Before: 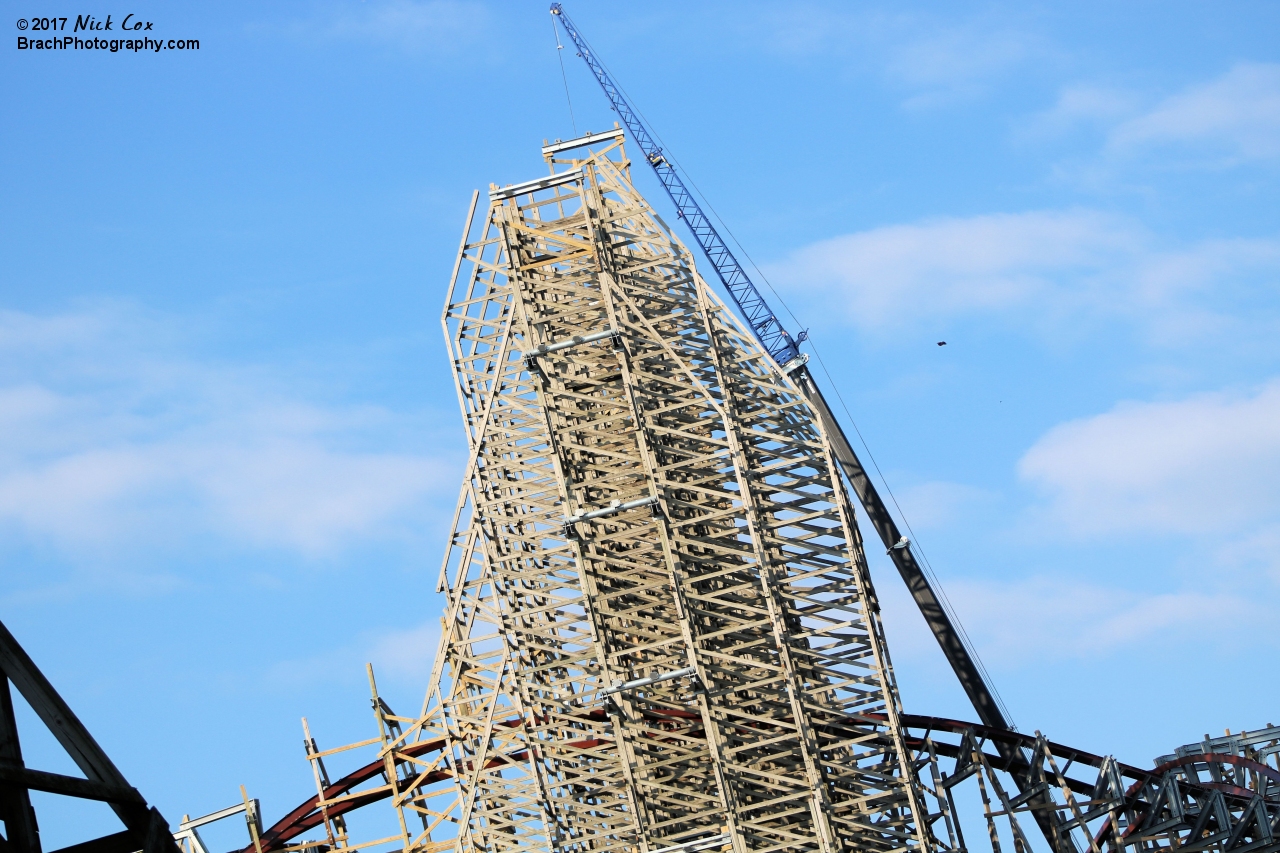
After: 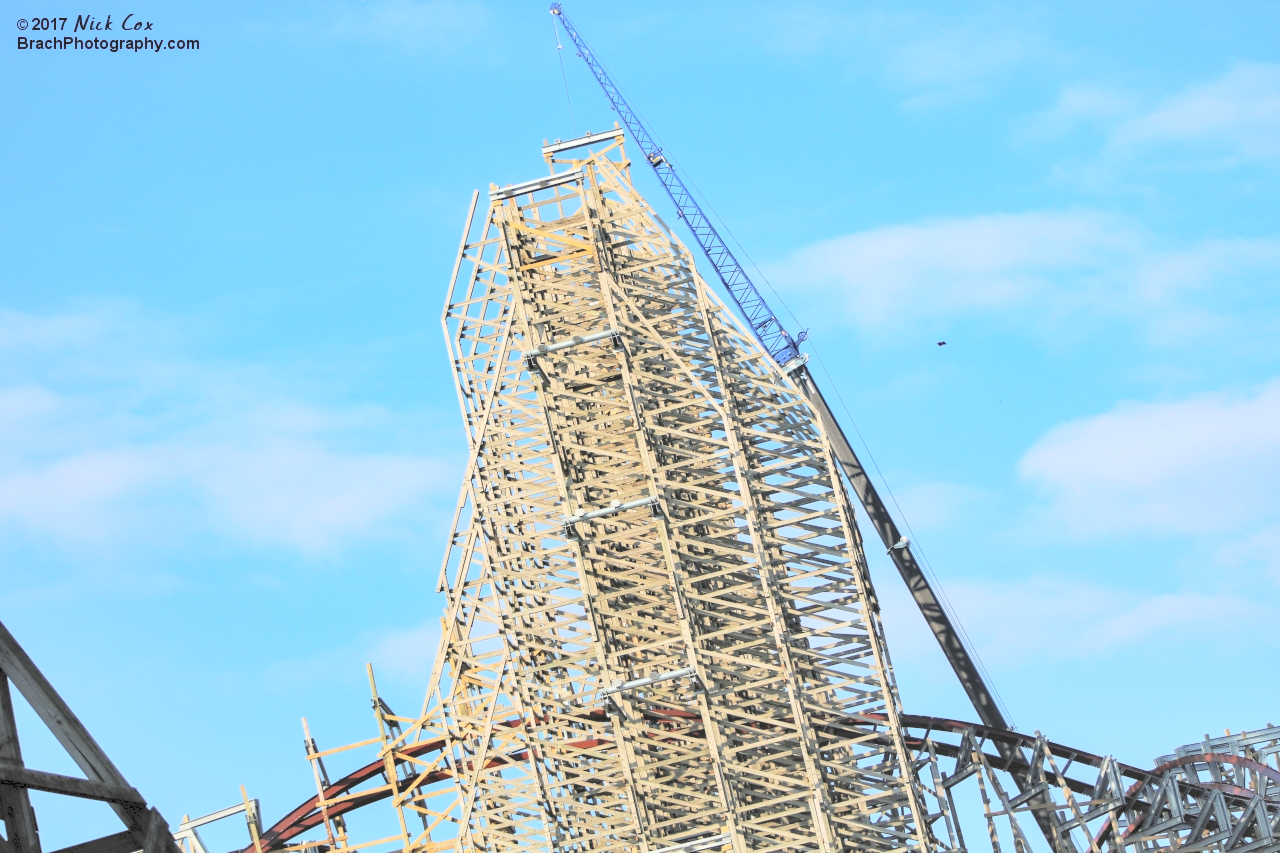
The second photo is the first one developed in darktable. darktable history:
shadows and highlights: shadows 53, soften with gaussian
local contrast: detail 110%
contrast brightness saturation: brightness 1
